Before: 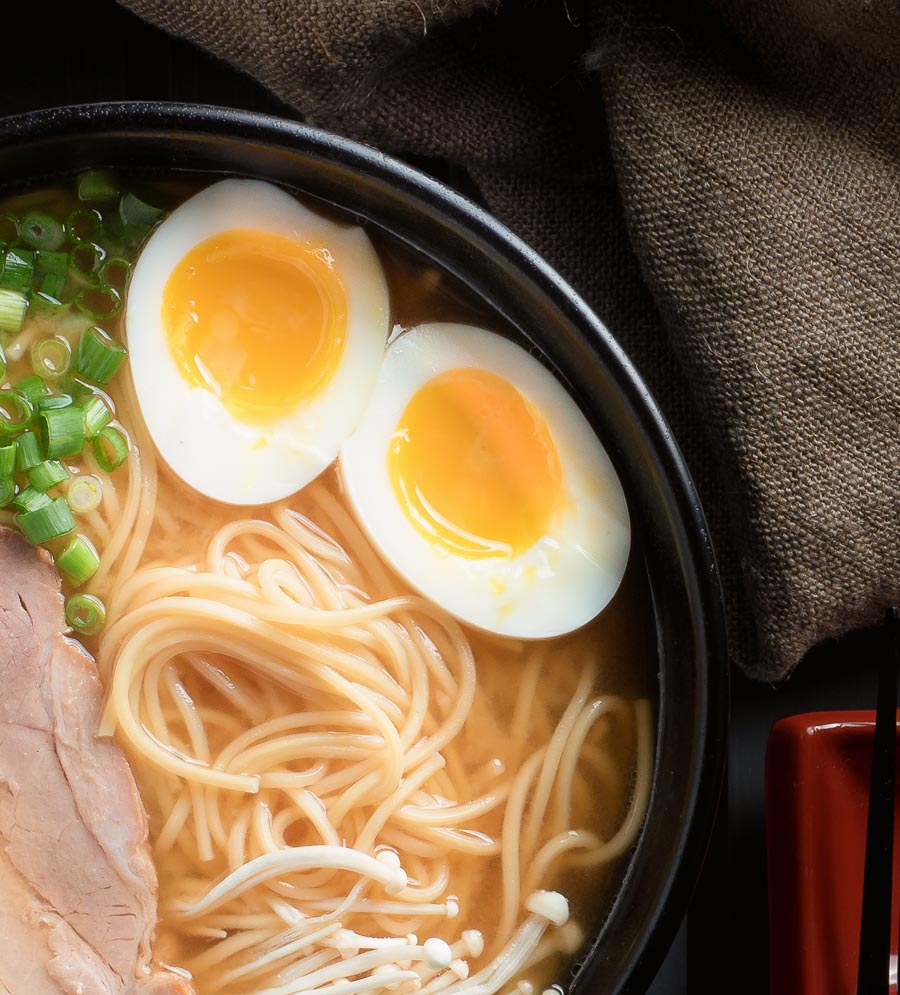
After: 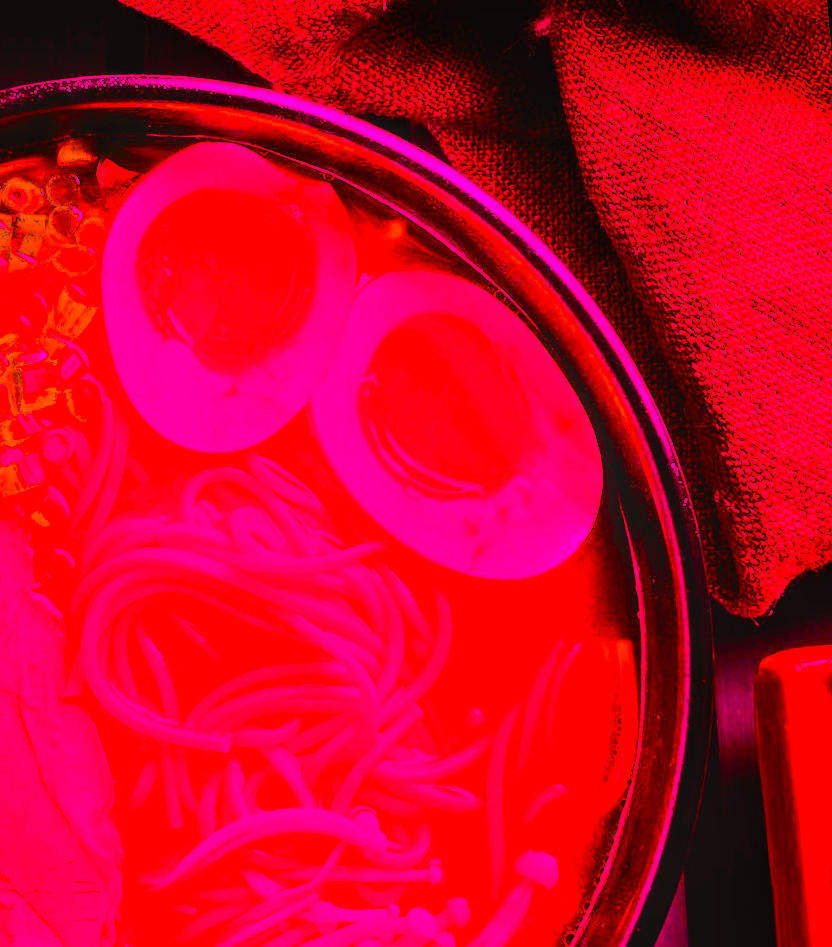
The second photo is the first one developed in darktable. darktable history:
contrast brightness saturation: contrast 0.2, brightness 0.15, saturation 0.14
color calibration: illuminant as shot in camera, x 0.358, y 0.373, temperature 4628.91 K
white balance: red 4.26, blue 1.802
tone curve: curves: ch0 [(0, 0) (0.136, 0.084) (0.346, 0.366) (0.489, 0.559) (0.66, 0.748) (0.849, 0.902) (1, 0.974)]; ch1 [(0, 0) (0.353, 0.344) (0.45, 0.46) (0.498, 0.498) (0.521, 0.512) (0.563, 0.559) (0.592, 0.605) (0.641, 0.673) (1, 1)]; ch2 [(0, 0) (0.333, 0.346) (0.375, 0.375) (0.424, 0.43) (0.476, 0.492) (0.502, 0.502) (0.524, 0.531) (0.579, 0.61) (0.612, 0.644) (0.641, 0.722) (1, 1)], color space Lab, independent channels, preserve colors none
rotate and perspective: rotation -1.68°, lens shift (vertical) -0.146, crop left 0.049, crop right 0.912, crop top 0.032, crop bottom 0.96
local contrast: detail 130%
color balance rgb: linear chroma grading › global chroma 9%, perceptual saturation grading › global saturation 36%, perceptual saturation grading › shadows 35%, perceptual brilliance grading › global brilliance 15%, perceptual brilliance grading › shadows -35%, global vibrance 15%
tone equalizer: -8 EV -0.002 EV, -7 EV 0.005 EV, -6 EV -0.008 EV, -5 EV 0.007 EV, -4 EV -0.042 EV, -3 EV -0.233 EV, -2 EV -0.662 EV, -1 EV -0.983 EV, +0 EV -0.969 EV, smoothing diameter 2%, edges refinement/feathering 20, mask exposure compensation -1.57 EV, filter diffusion 5
